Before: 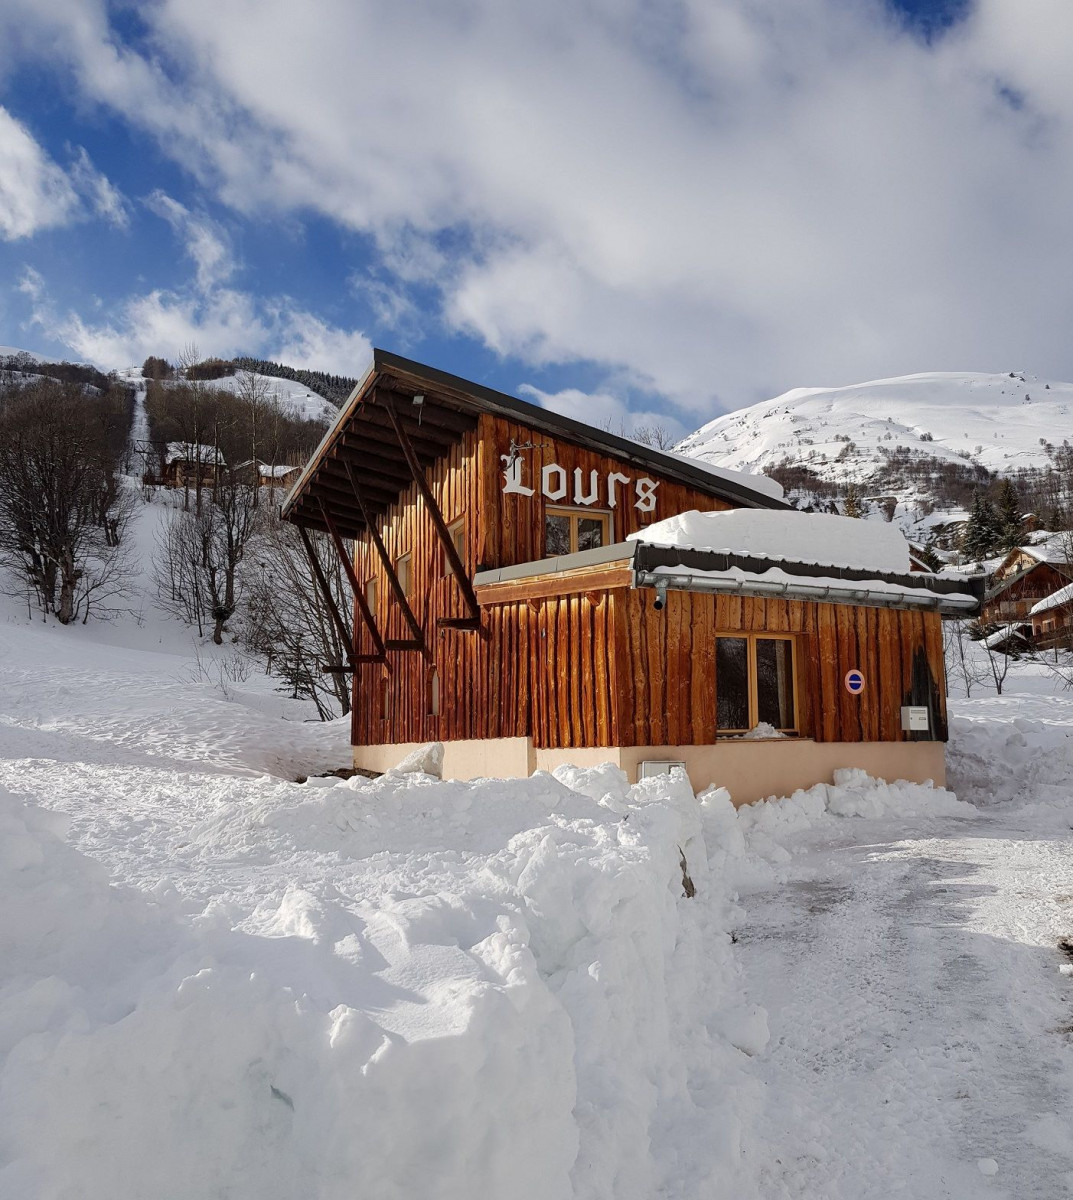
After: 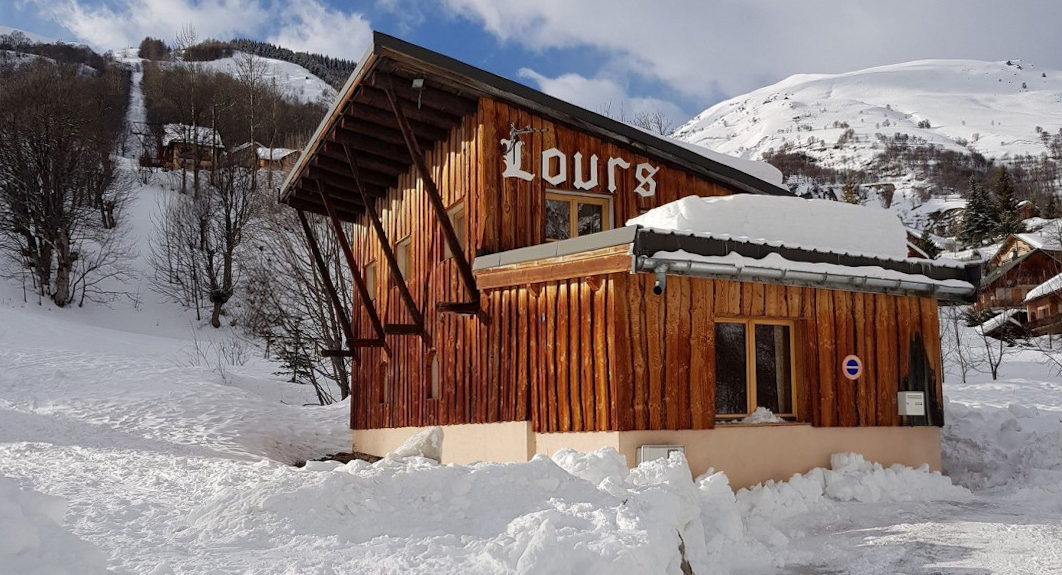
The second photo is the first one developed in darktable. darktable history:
rotate and perspective: rotation 0.174°, lens shift (vertical) 0.013, lens shift (horizontal) 0.019, shear 0.001, automatic cropping original format, crop left 0.007, crop right 0.991, crop top 0.016, crop bottom 0.997
crop and rotate: top 26.056%, bottom 25.543%
